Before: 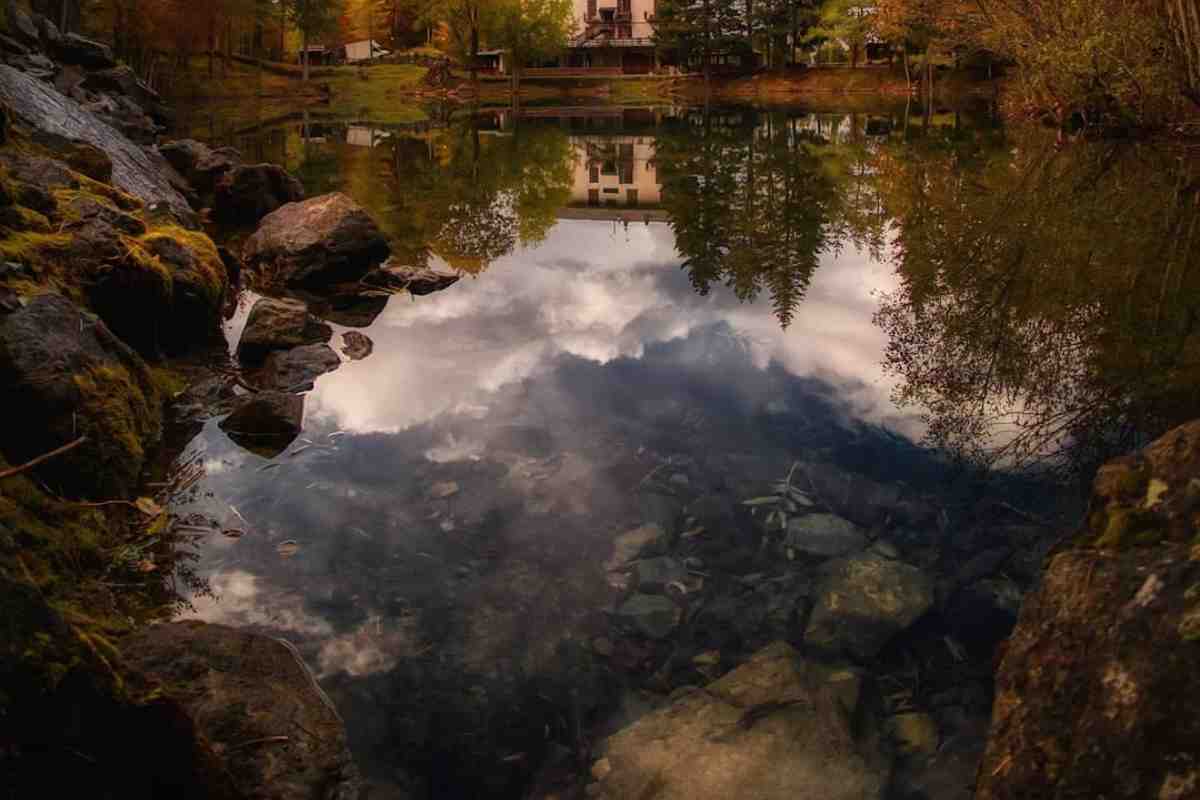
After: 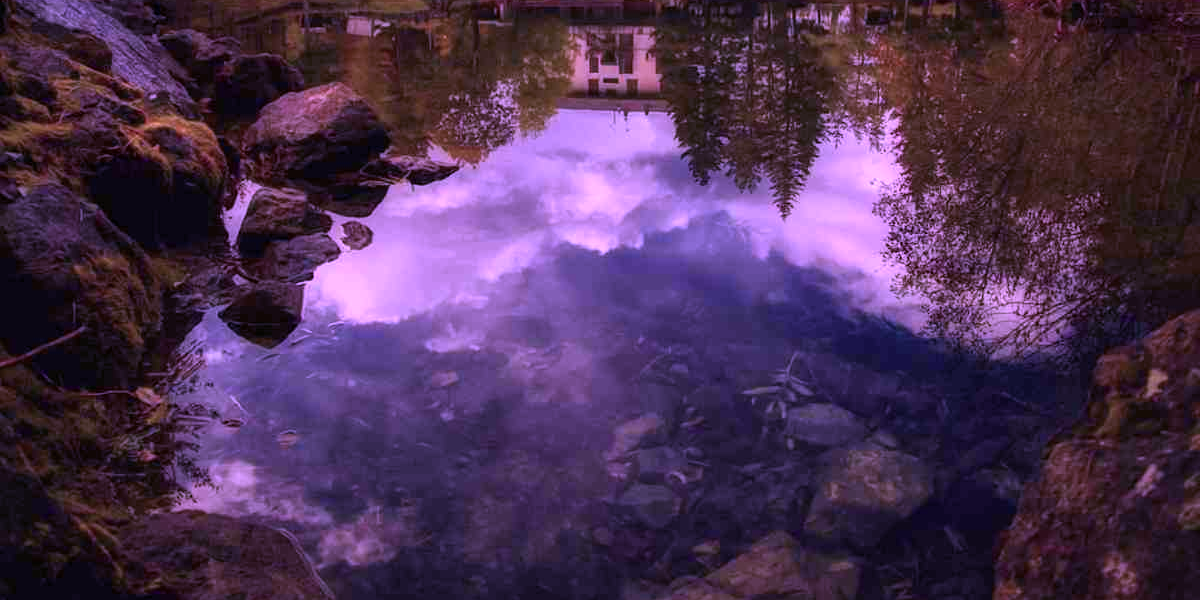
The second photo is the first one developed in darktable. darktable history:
color calibration: illuminant custom, x 0.379, y 0.481, temperature 4443.07 K
rgb levels: preserve colors max RGB
crop: top 13.819%, bottom 11.169%
